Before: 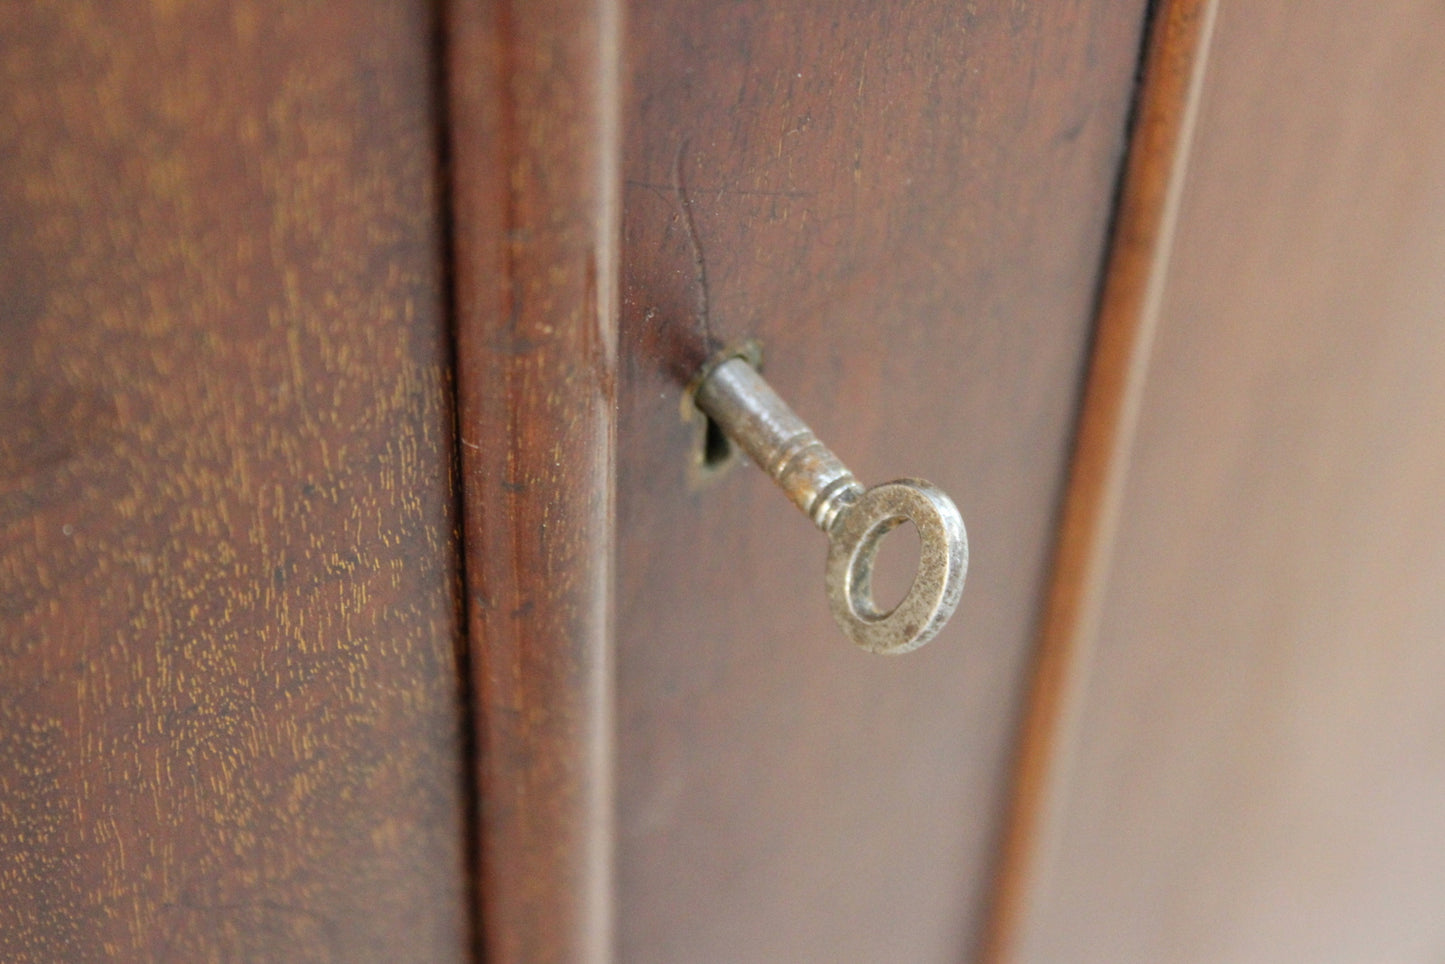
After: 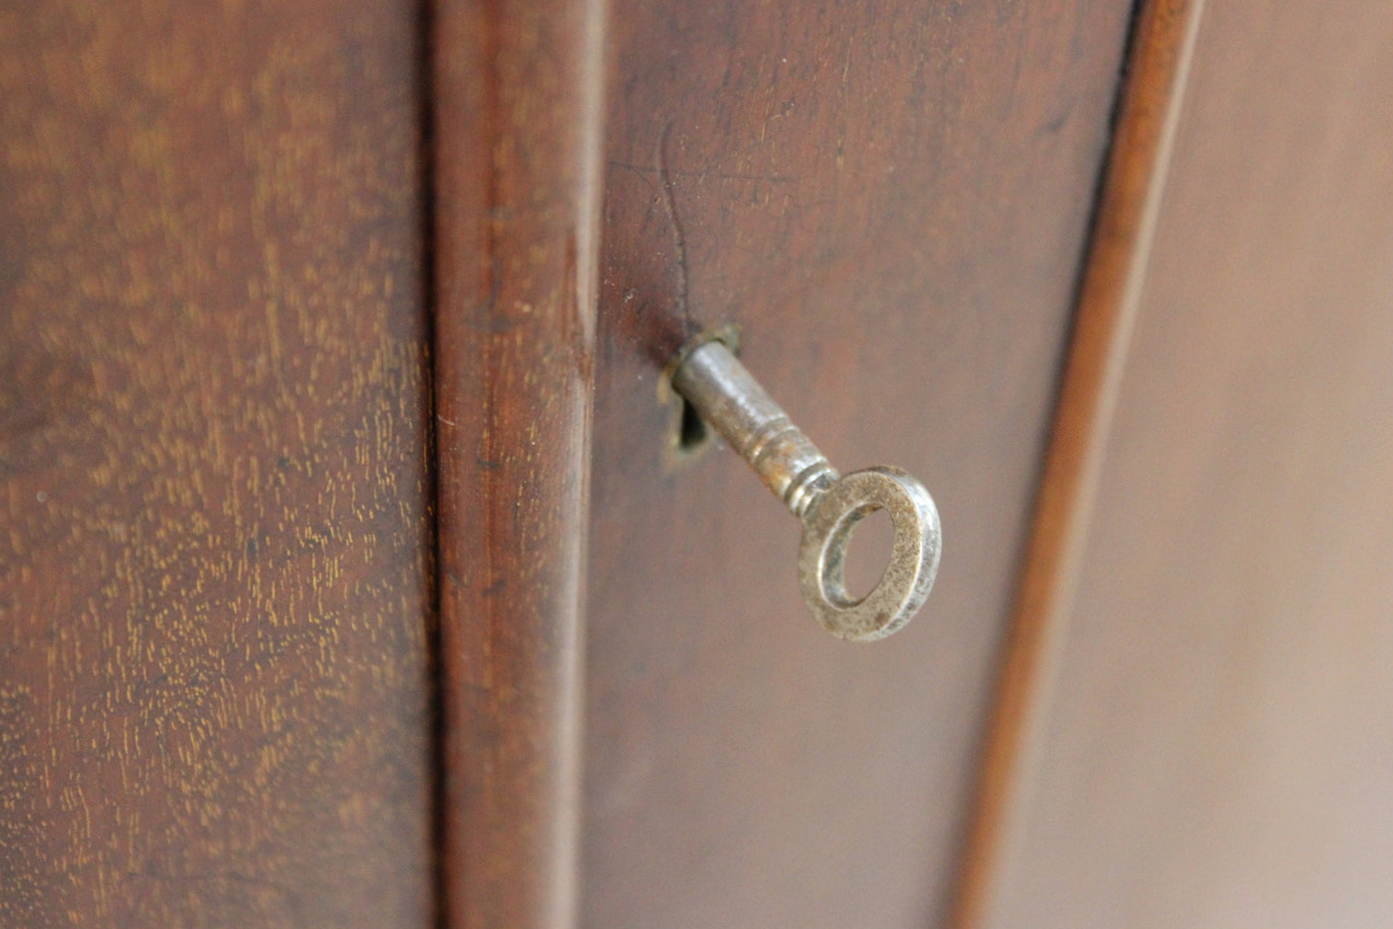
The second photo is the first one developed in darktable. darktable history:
crop and rotate: angle -1.41°
